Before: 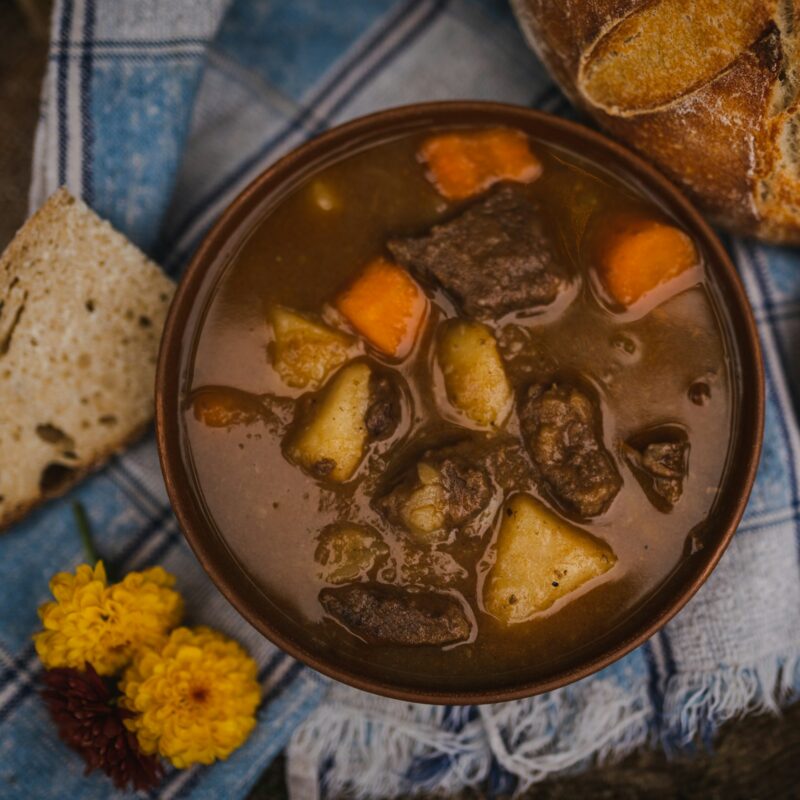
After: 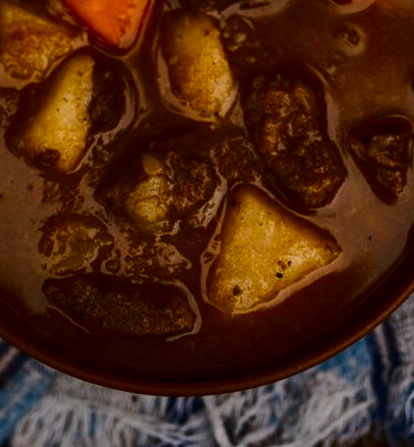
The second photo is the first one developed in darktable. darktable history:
contrast brightness saturation: contrast 0.216, brightness -0.193, saturation 0.244
crop: left 34.539%, top 38.725%, right 13.696%, bottom 5.326%
